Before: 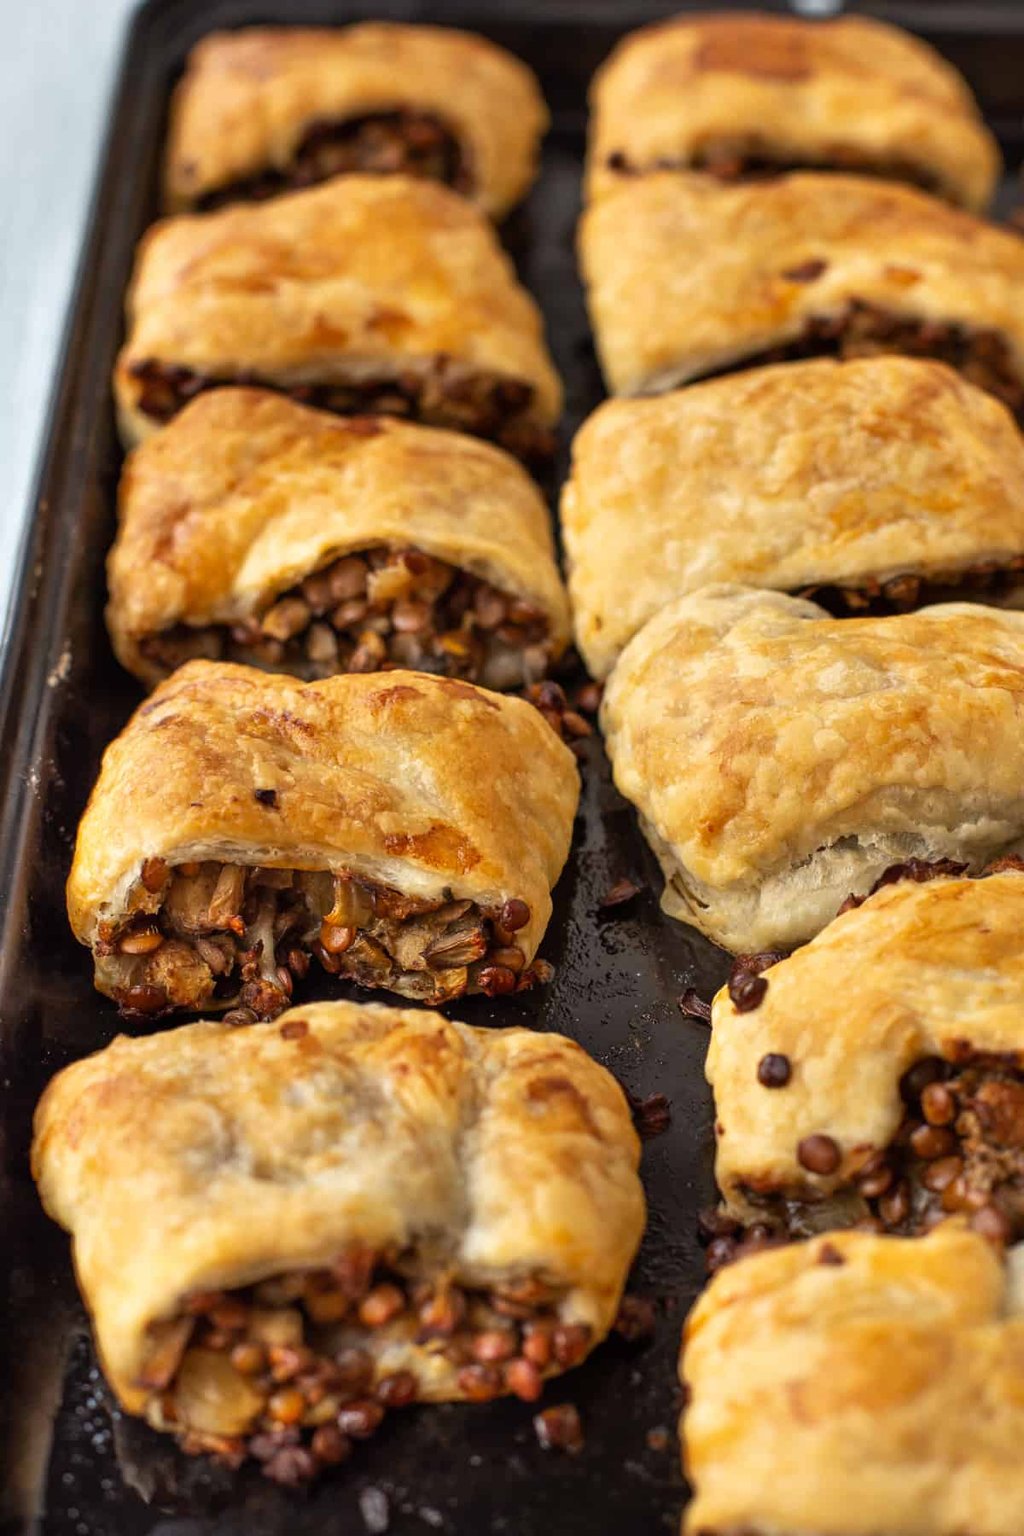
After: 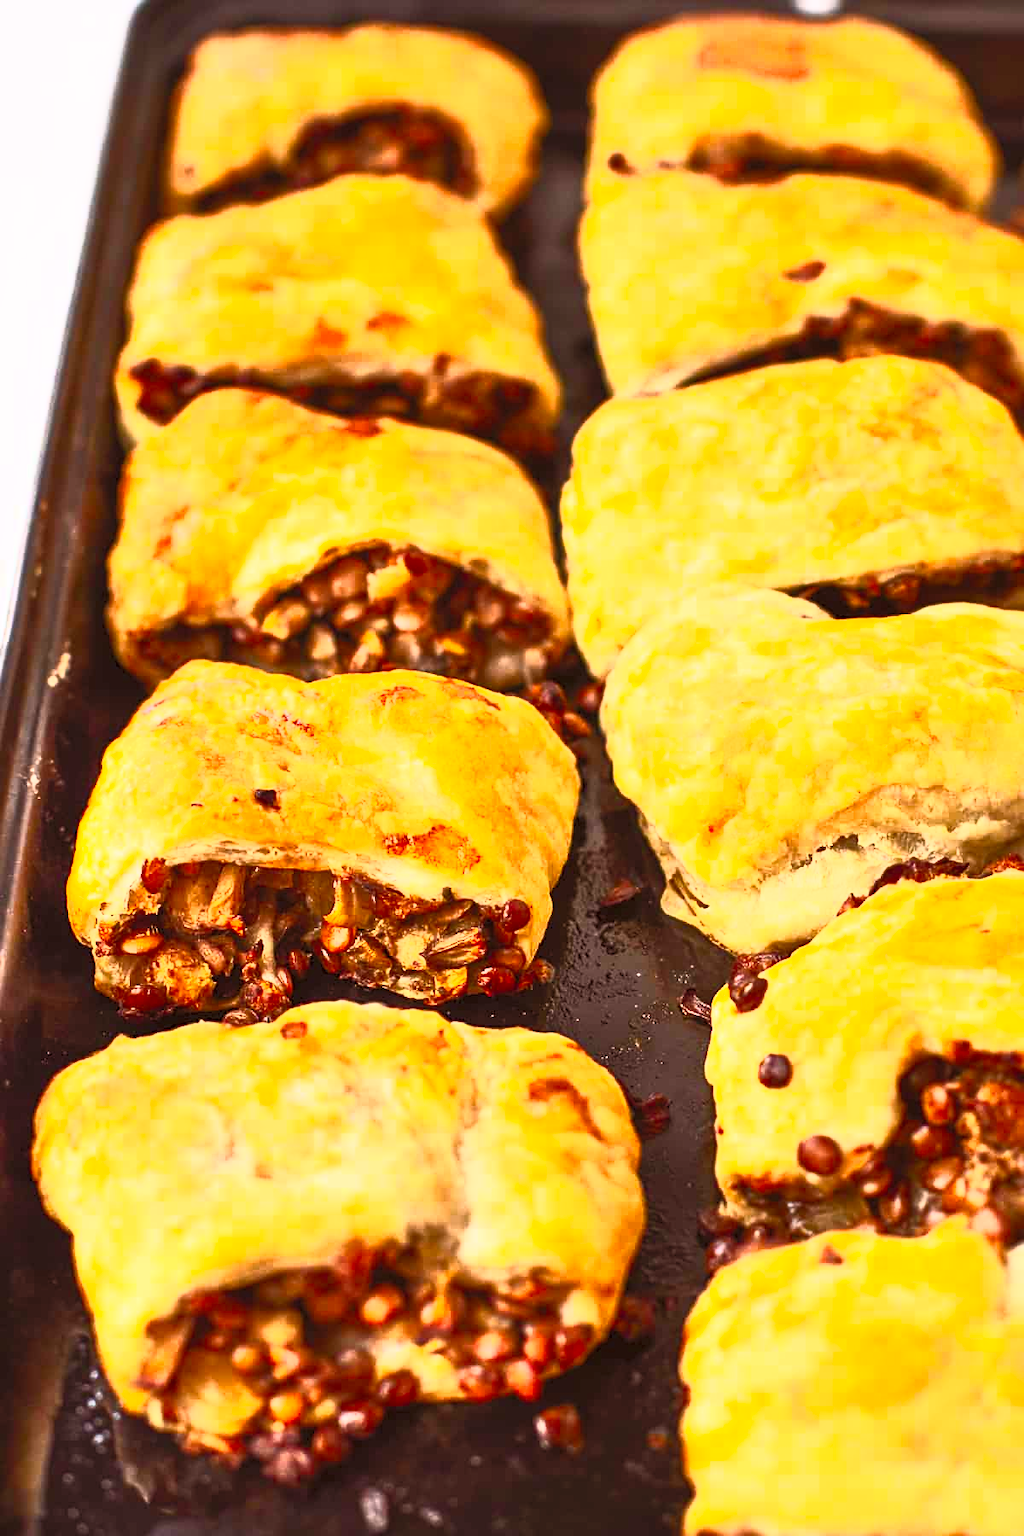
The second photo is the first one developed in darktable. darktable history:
contrast brightness saturation: contrast 1, brightness 1, saturation 1
color correction: highlights a* 10.21, highlights b* 9.79, shadows a* 8.61, shadows b* 7.88, saturation 0.8
sharpen: amount 0.2
